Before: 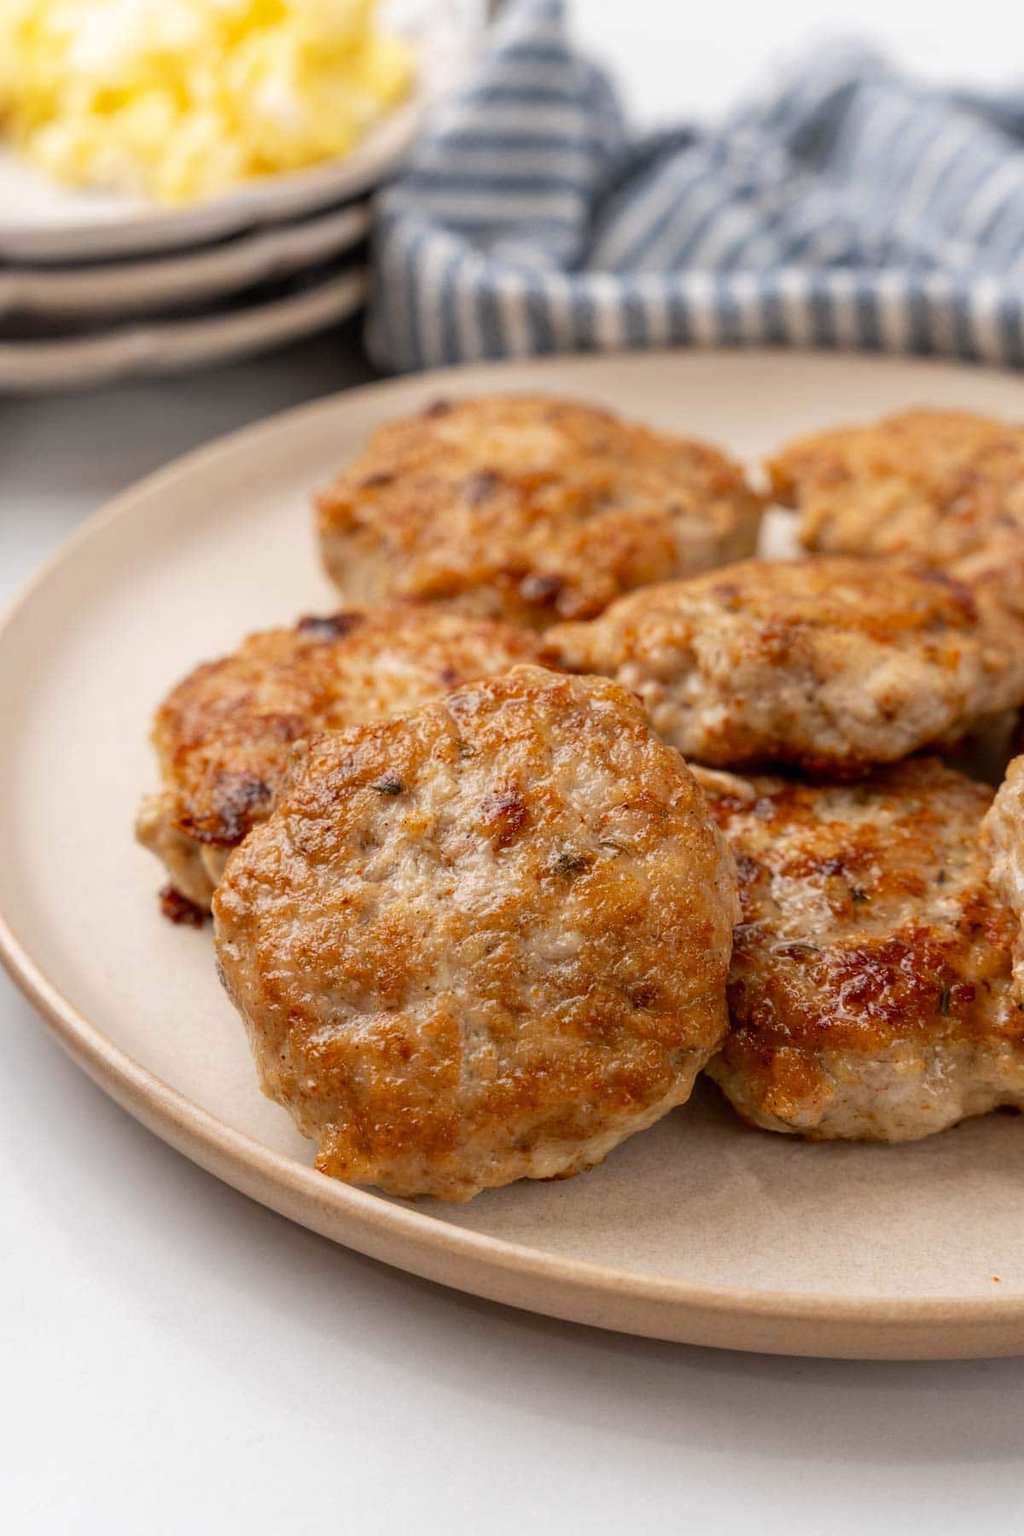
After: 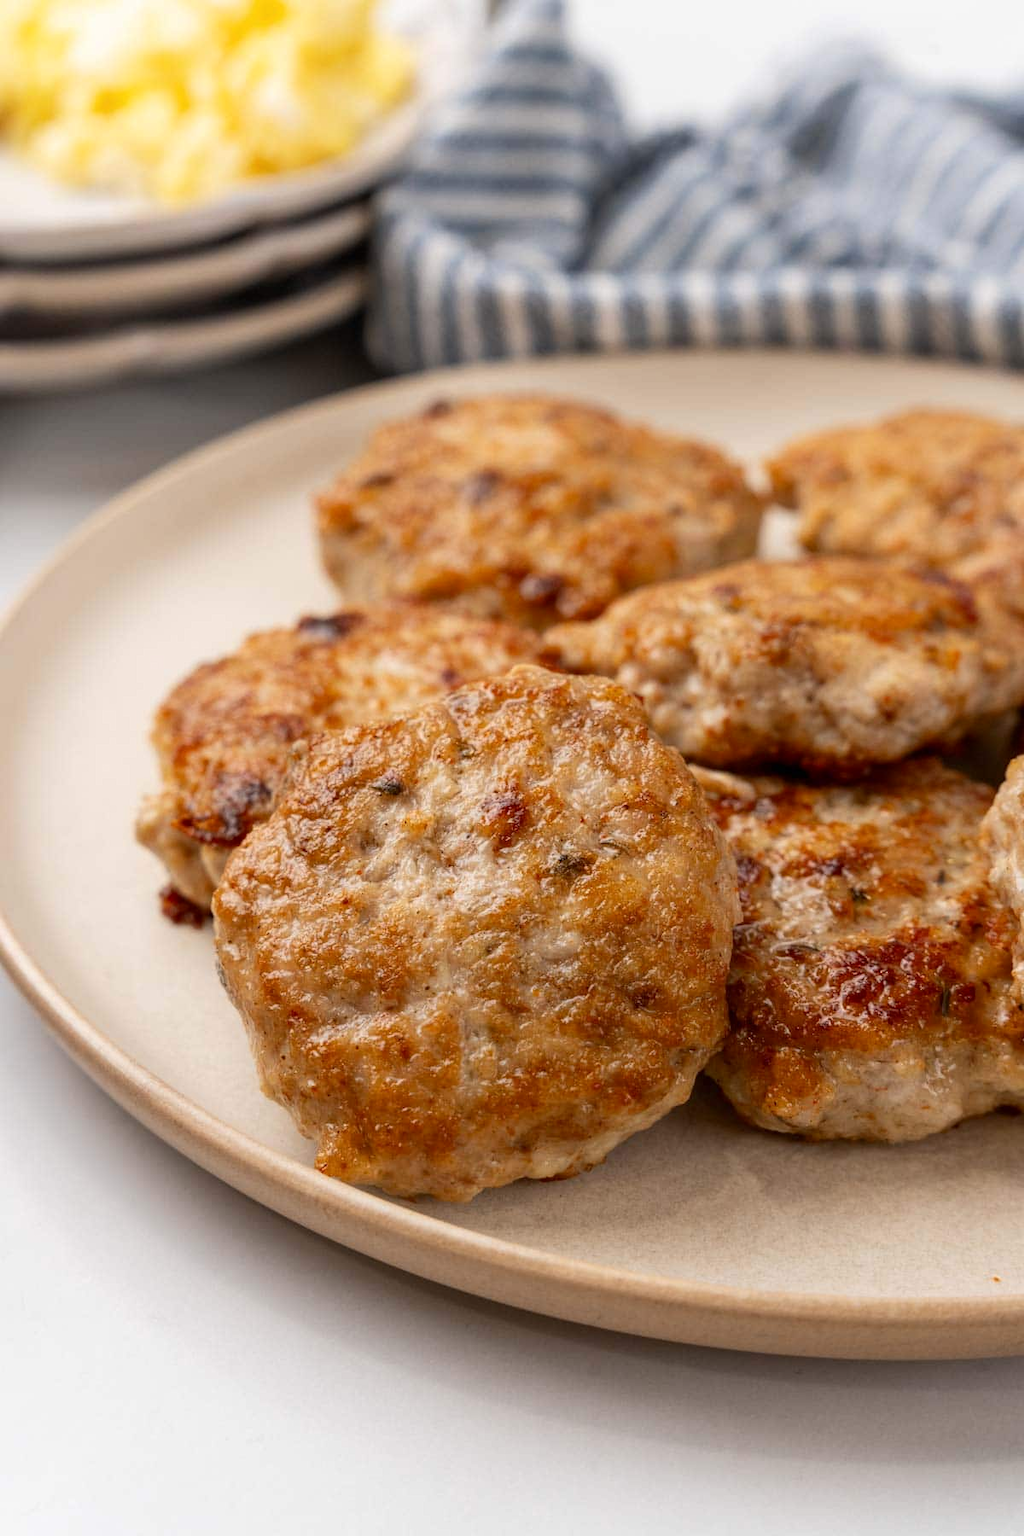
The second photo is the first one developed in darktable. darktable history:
tone curve: curves: ch0 [(0, 0) (0.266, 0.247) (0.741, 0.751) (1, 1)], color space Lab, independent channels, preserve colors none
